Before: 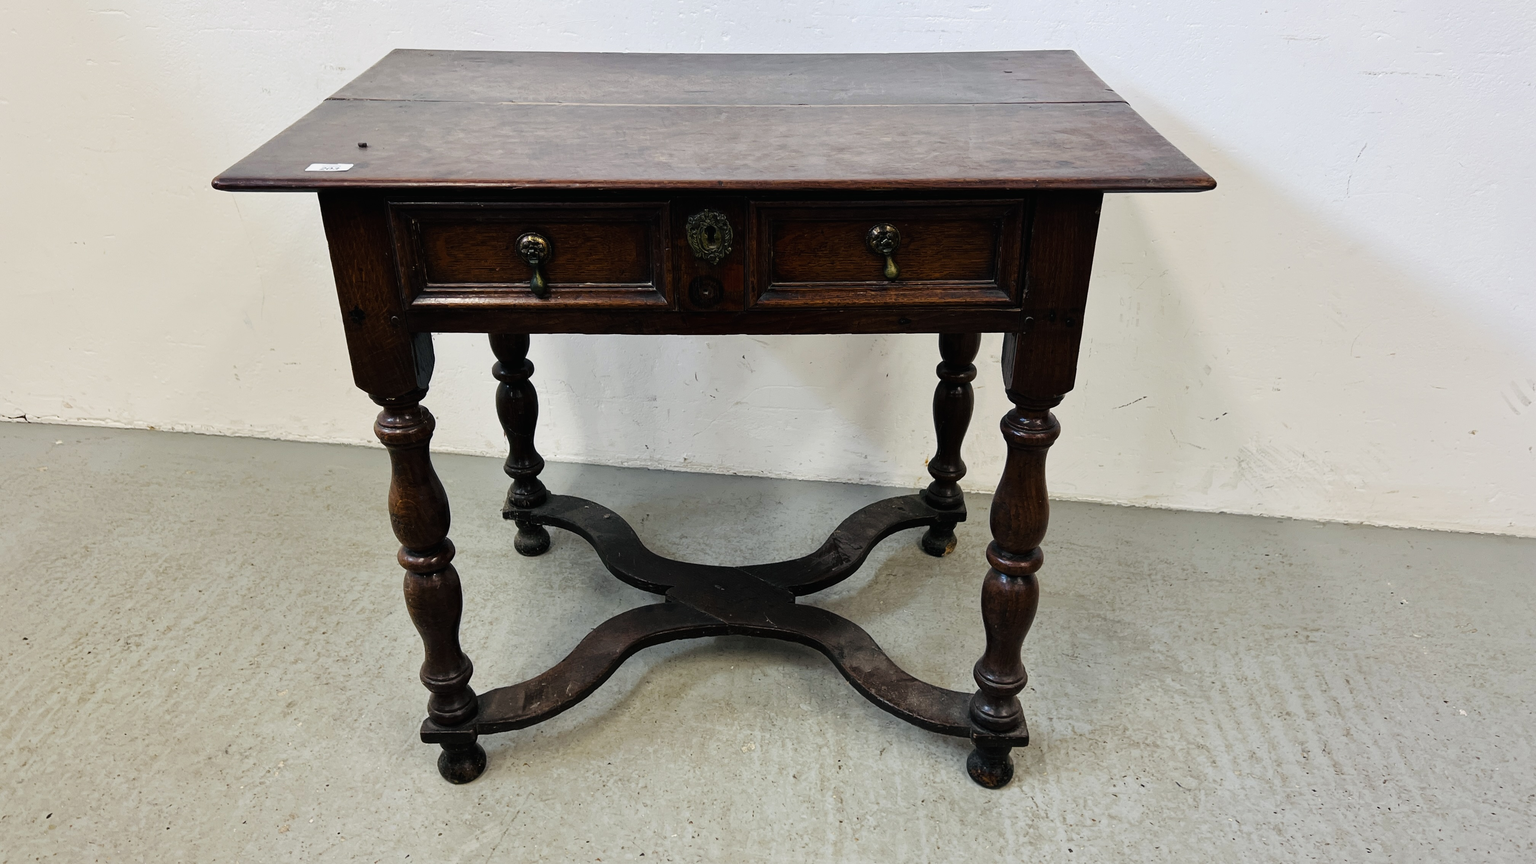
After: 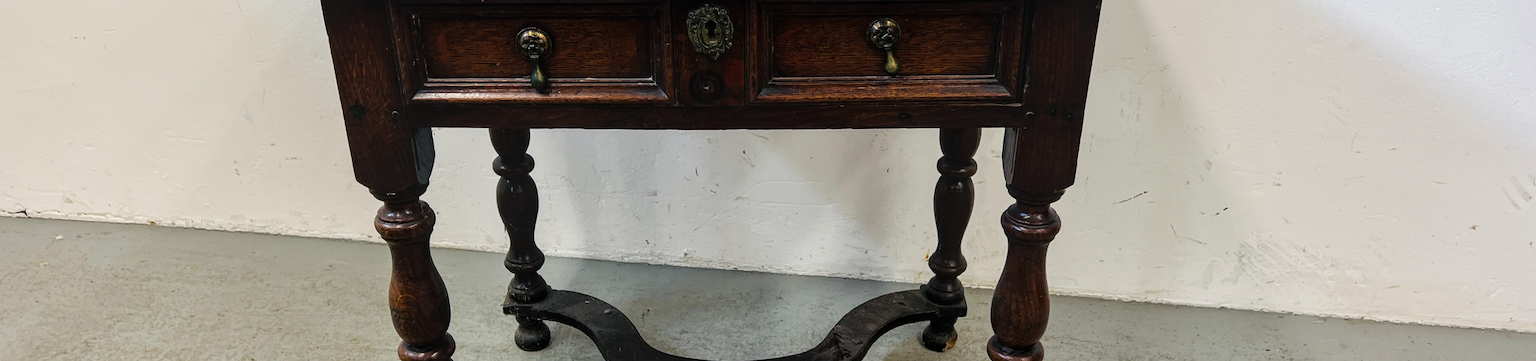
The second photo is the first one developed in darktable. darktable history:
crop and rotate: top 23.84%, bottom 34.294%
local contrast: on, module defaults
